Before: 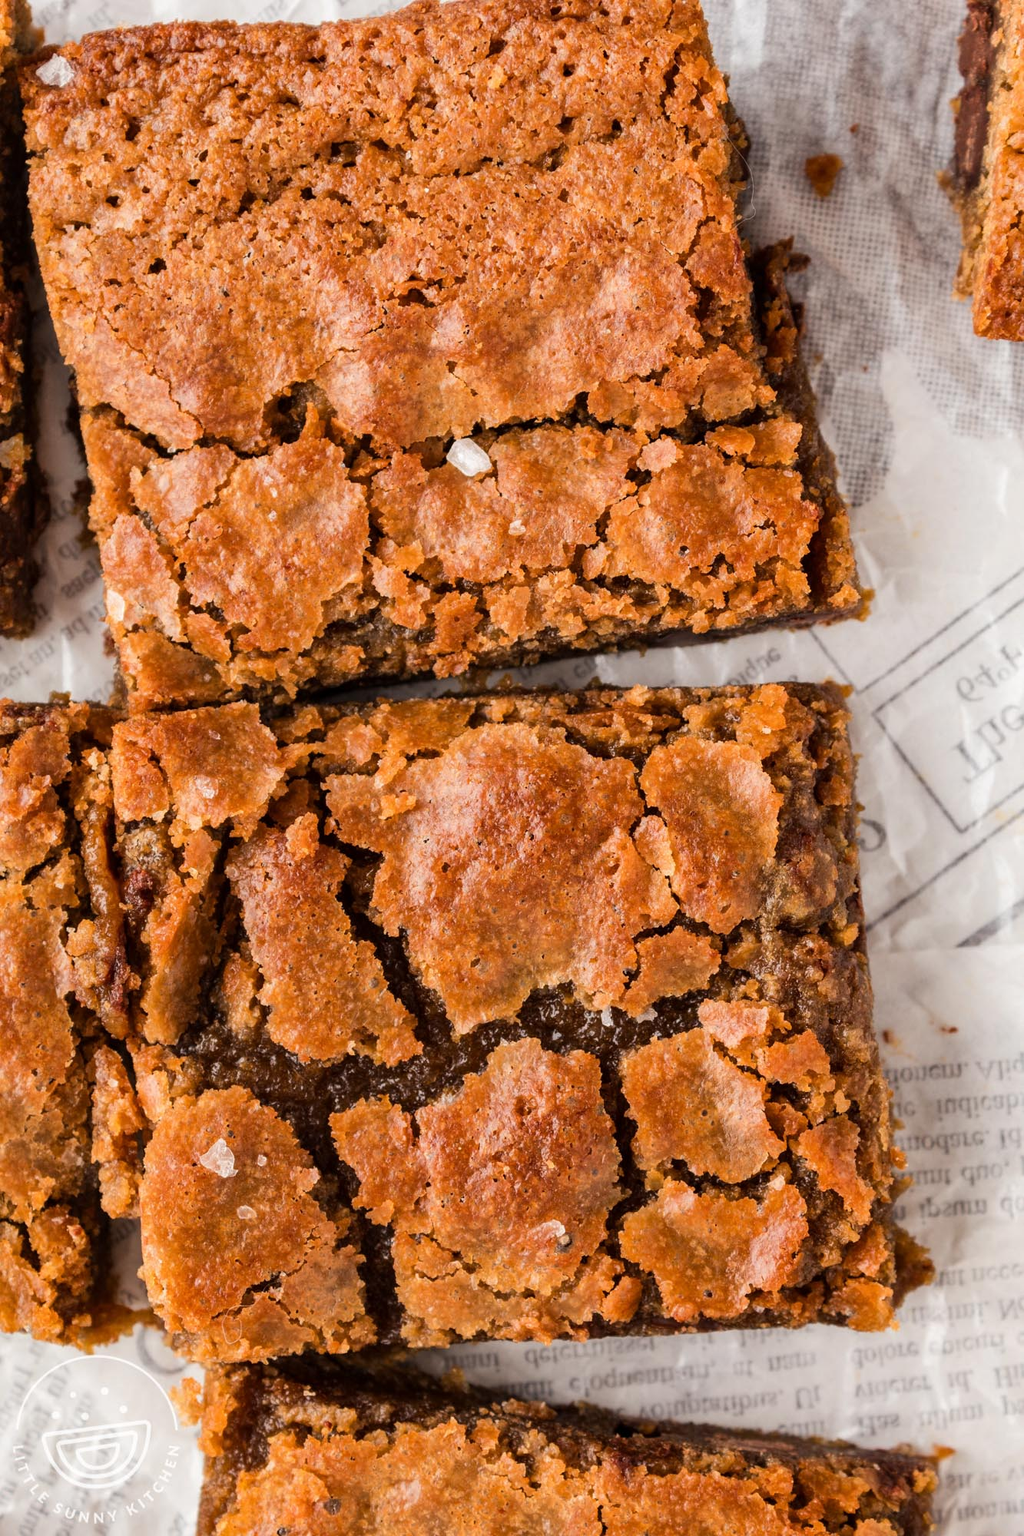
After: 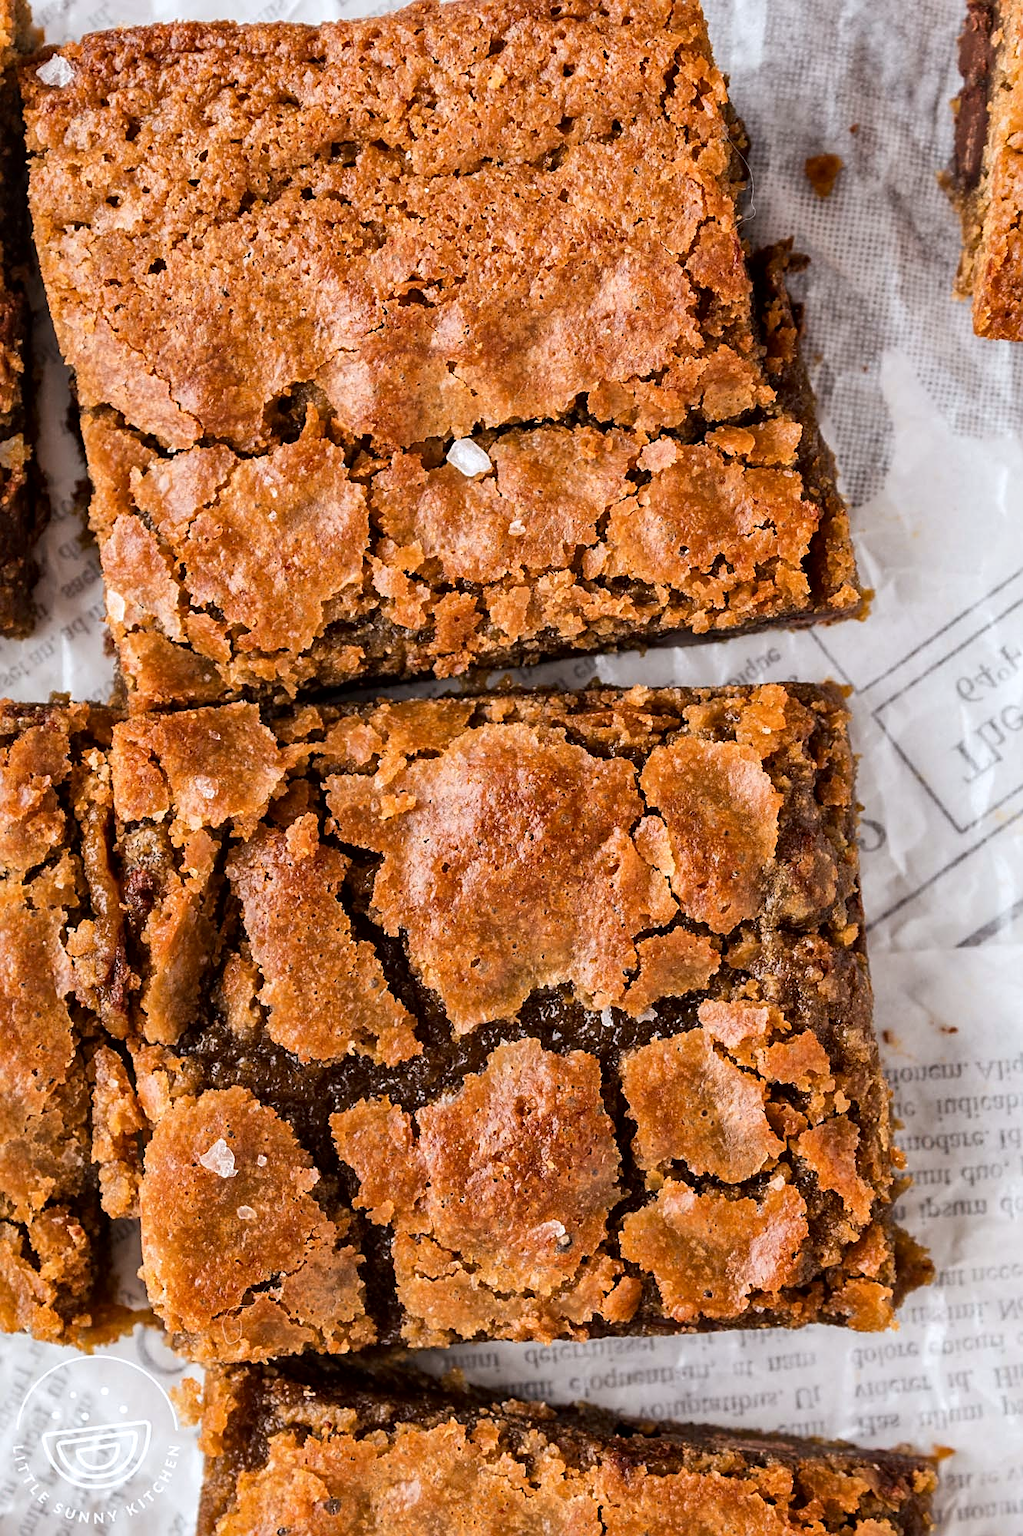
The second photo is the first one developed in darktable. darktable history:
local contrast: mode bilateral grid, contrast 20, coarseness 50, detail 132%, midtone range 0.2
sharpen: on, module defaults
white balance: red 0.974, blue 1.044
